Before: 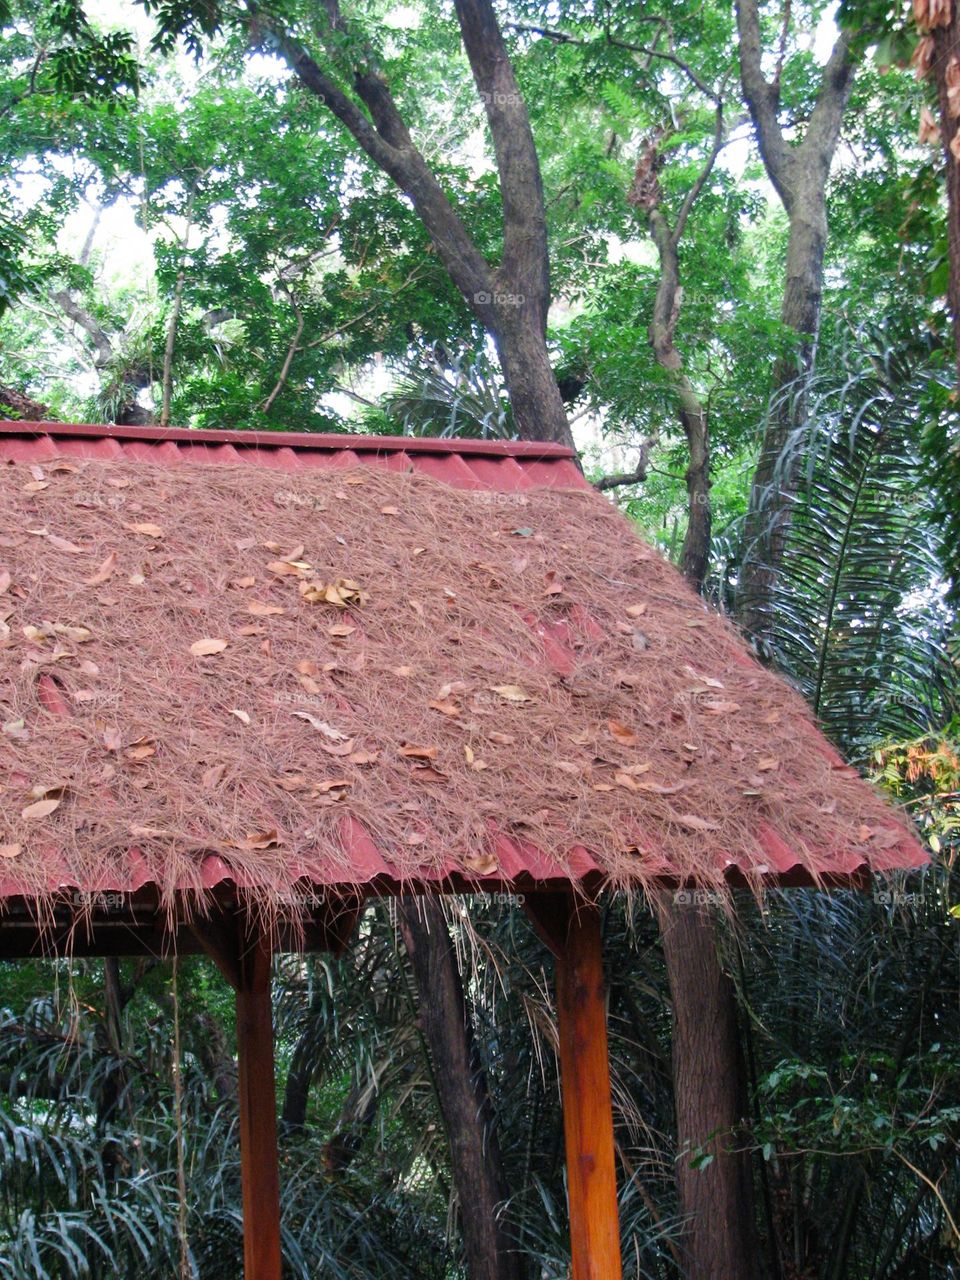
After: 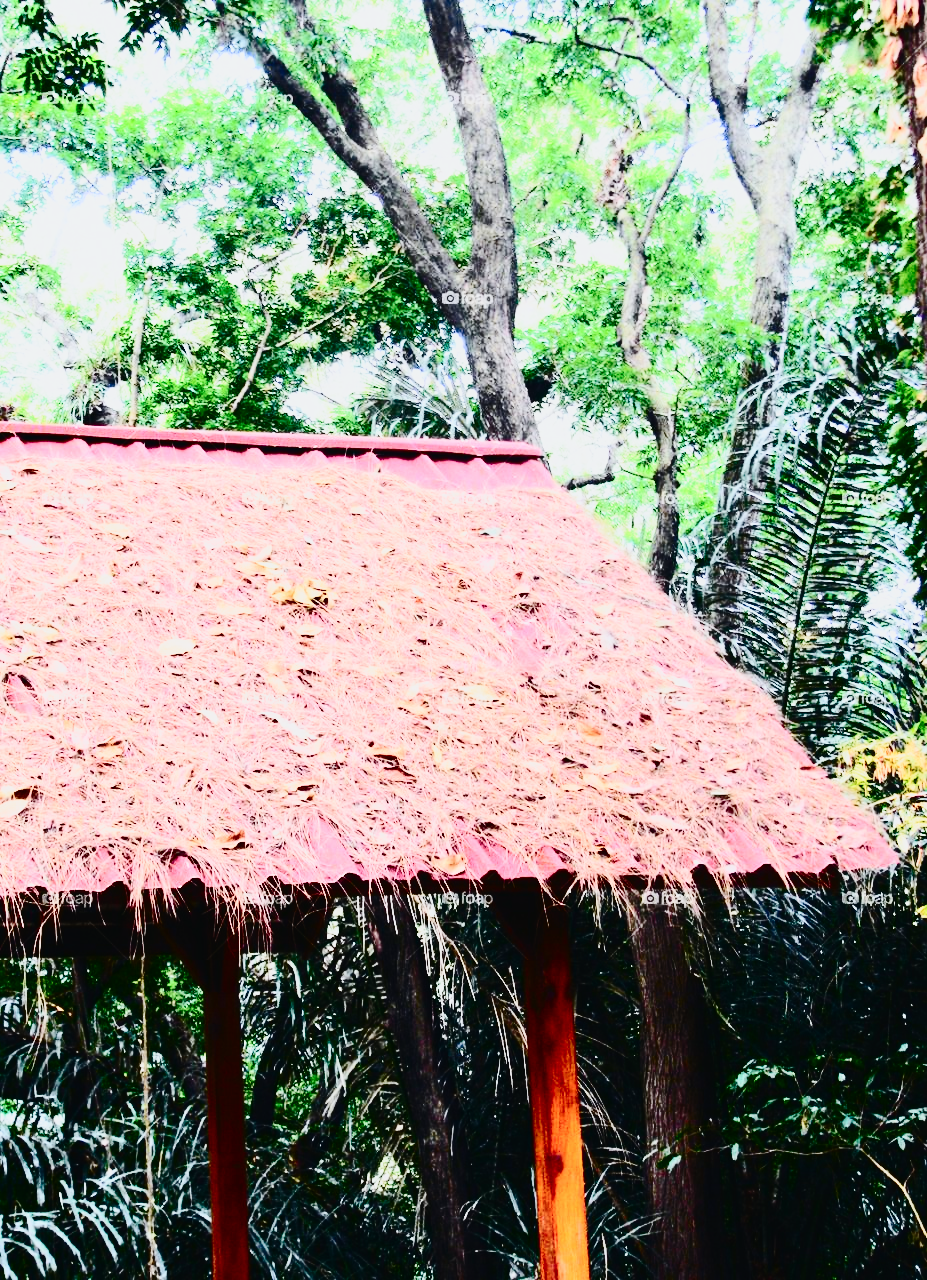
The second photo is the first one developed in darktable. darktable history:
tone curve: curves: ch0 [(0, 0.02) (0.063, 0.058) (0.262, 0.243) (0.447, 0.468) (0.544, 0.596) (0.805, 0.823) (1, 0.952)]; ch1 [(0, 0) (0.339, 0.31) (0.417, 0.401) (0.452, 0.455) (0.482, 0.483) (0.502, 0.499) (0.517, 0.506) (0.55, 0.542) (0.588, 0.604) (0.729, 0.782) (1, 1)]; ch2 [(0, 0) (0.346, 0.34) (0.431, 0.45) (0.485, 0.487) (0.5, 0.496) (0.527, 0.526) (0.56, 0.574) (0.613, 0.642) (0.679, 0.703) (1, 1)], color space Lab, independent channels, preserve colors none
base curve: curves: ch0 [(0, 0) (0.032, 0.037) (0.105, 0.228) (0.435, 0.76) (0.856, 0.983) (1, 1)], preserve colors none
contrast brightness saturation: contrast 0.509, saturation -0.103
crop and rotate: left 3.425%
